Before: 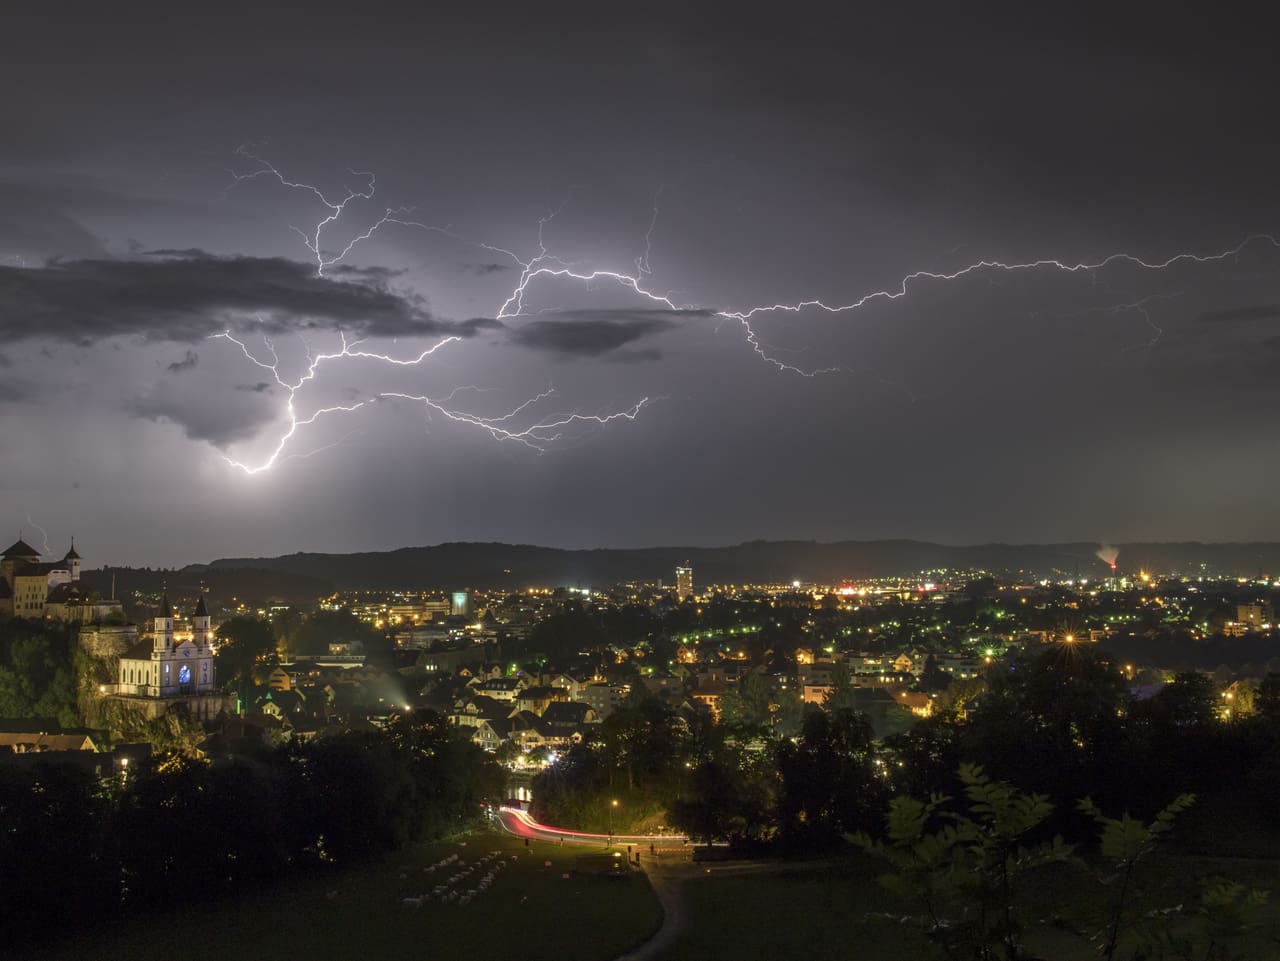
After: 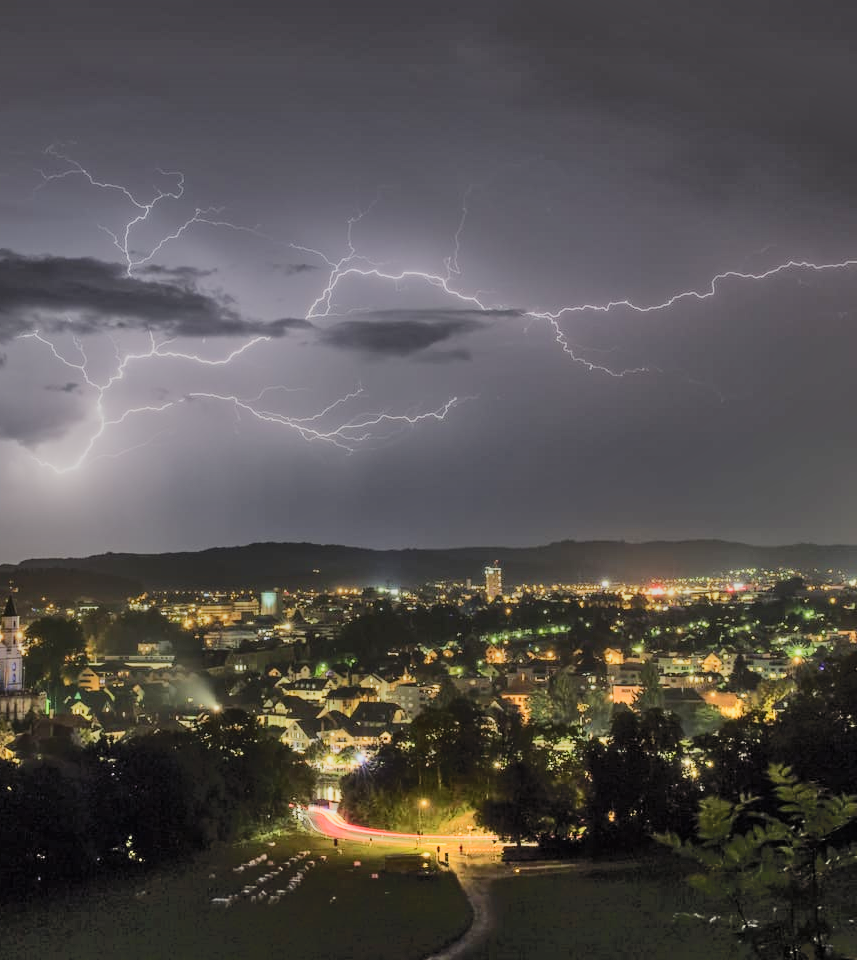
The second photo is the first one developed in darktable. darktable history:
exposure: black level correction 0, exposure 0.694 EV, compensate exposure bias true, compensate highlight preservation false
shadows and highlights: shadows 80.96, white point adjustment -8.89, highlights -61.3, soften with gaussian
crop and rotate: left 14.939%, right 18.084%
tone curve: curves: ch0 [(0, 0) (0.003, 0.005) (0.011, 0.021) (0.025, 0.042) (0.044, 0.065) (0.069, 0.074) (0.1, 0.092) (0.136, 0.123) (0.177, 0.159) (0.224, 0.2) (0.277, 0.252) (0.335, 0.32) (0.399, 0.392) (0.468, 0.468) (0.543, 0.549) (0.623, 0.638) (0.709, 0.721) (0.801, 0.812) (0.898, 0.896) (1, 1)], color space Lab, independent channels, preserve colors none
filmic rgb: black relative exposure -7.65 EV, white relative exposure 4.56 EV, threshold 5.97 EV, hardness 3.61, enable highlight reconstruction true
